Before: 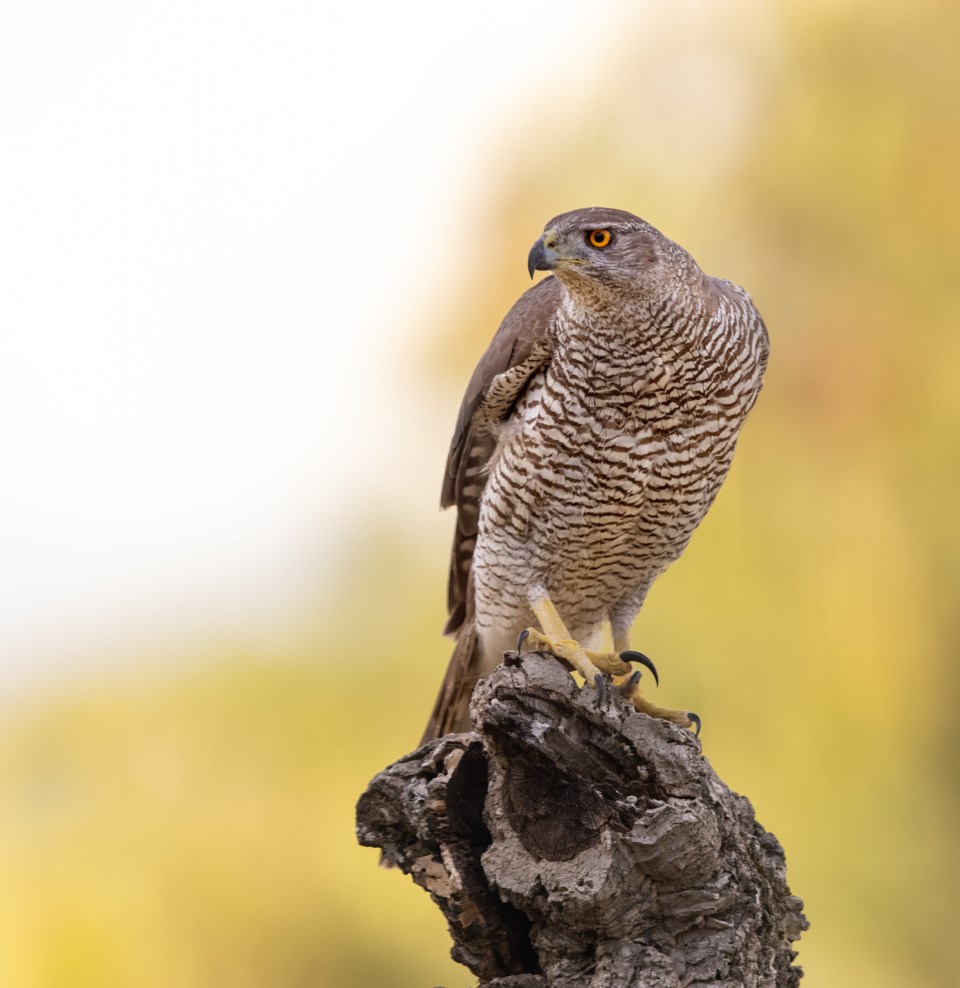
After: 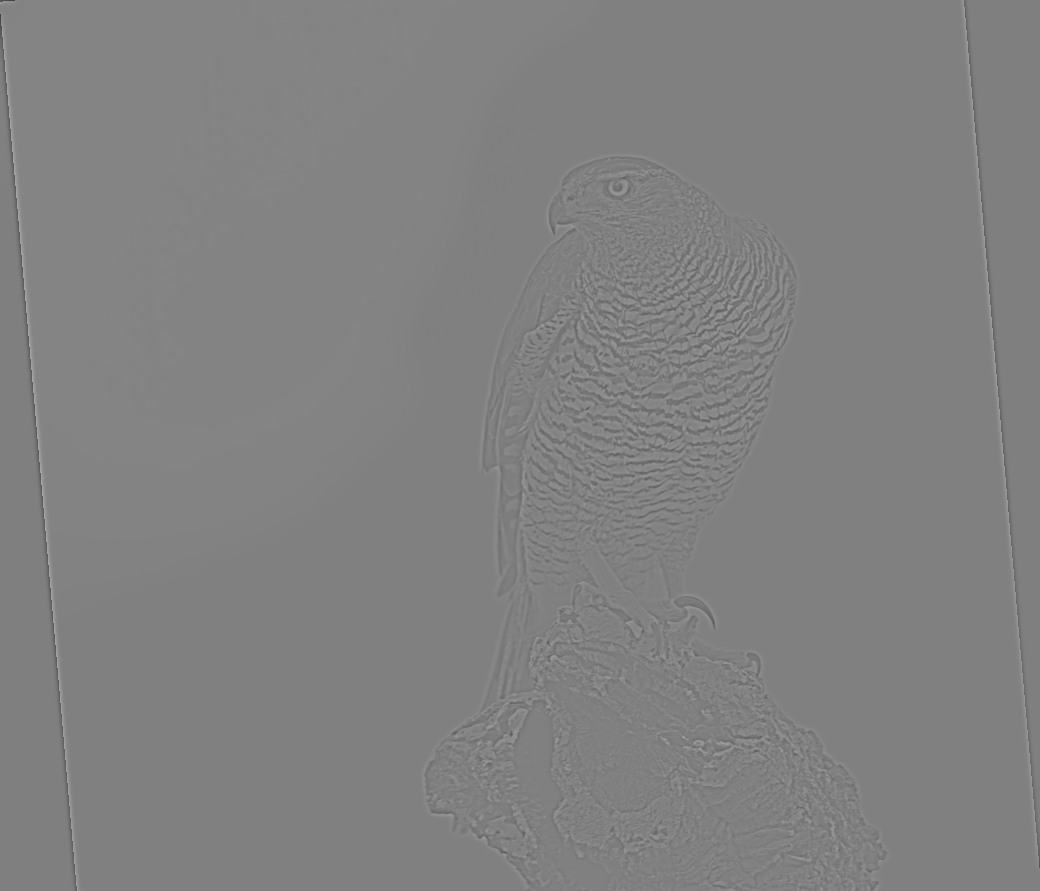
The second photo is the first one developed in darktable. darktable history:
crop: top 7.625%, bottom 8.027%
white balance: emerald 1
highpass: sharpness 5.84%, contrast boost 8.44%
rotate and perspective: rotation -4.98°, automatic cropping off
shadows and highlights: on, module defaults
local contrast: on, module defaults
exposure: black level correction 0.001, exposure 0.191 EV, compensate highlight preservation false
rgb levels: preserve colors sum RGB, levels [[0.038, 0.433, 0.934], [0, 0.5, 1], [0, 0.5, 1]]
